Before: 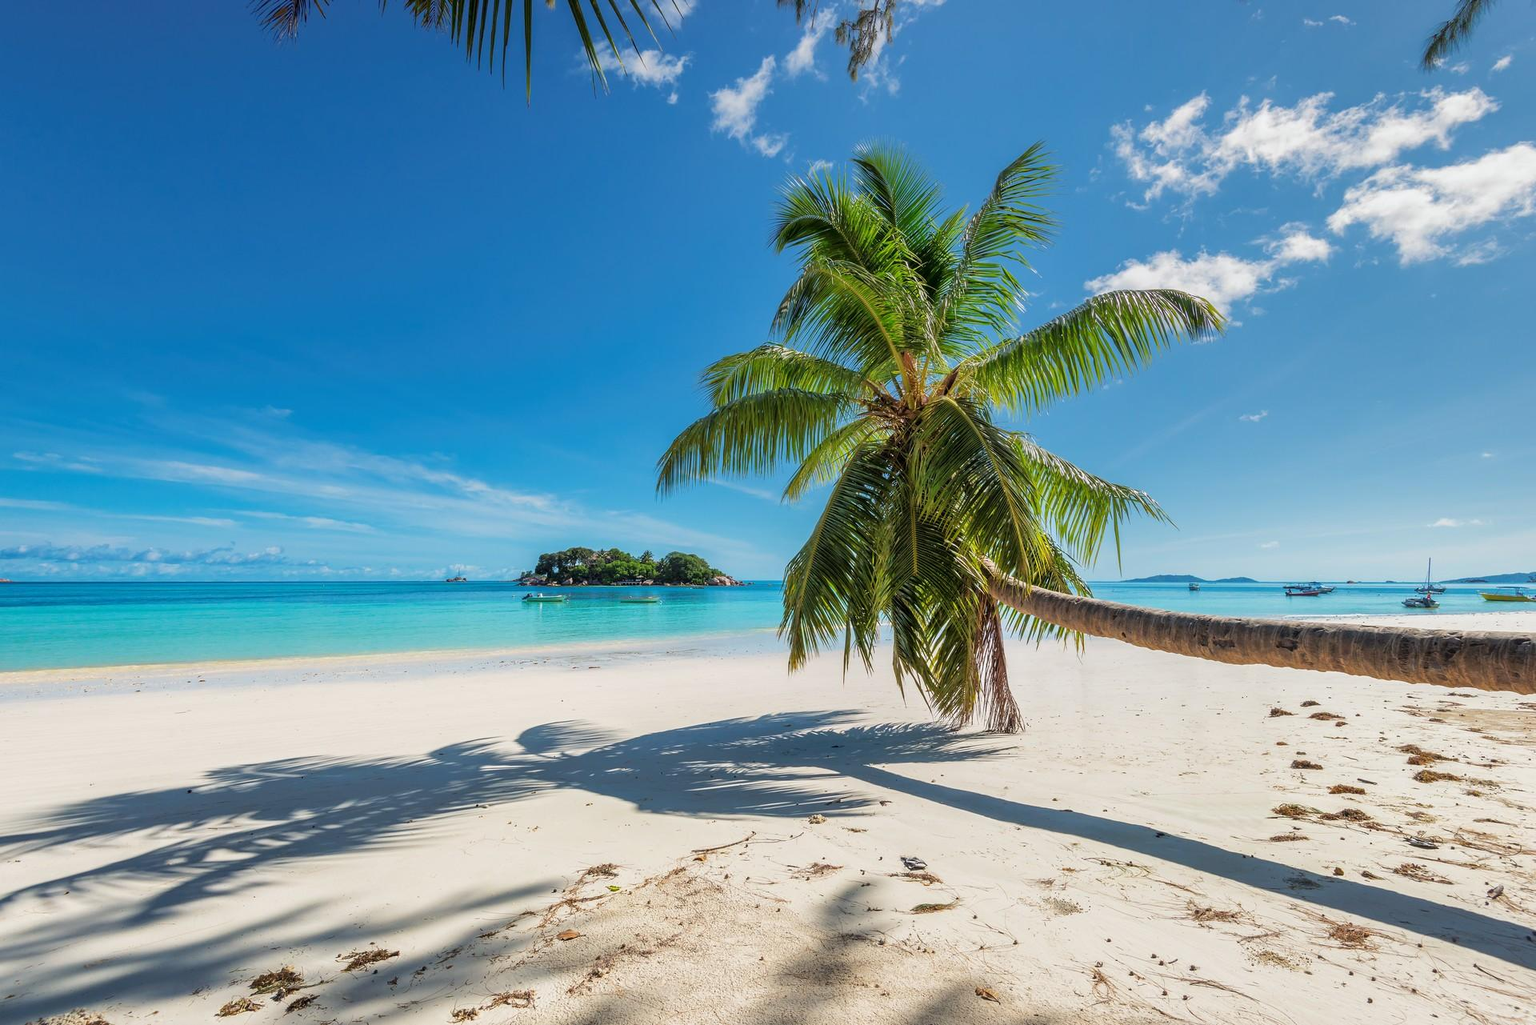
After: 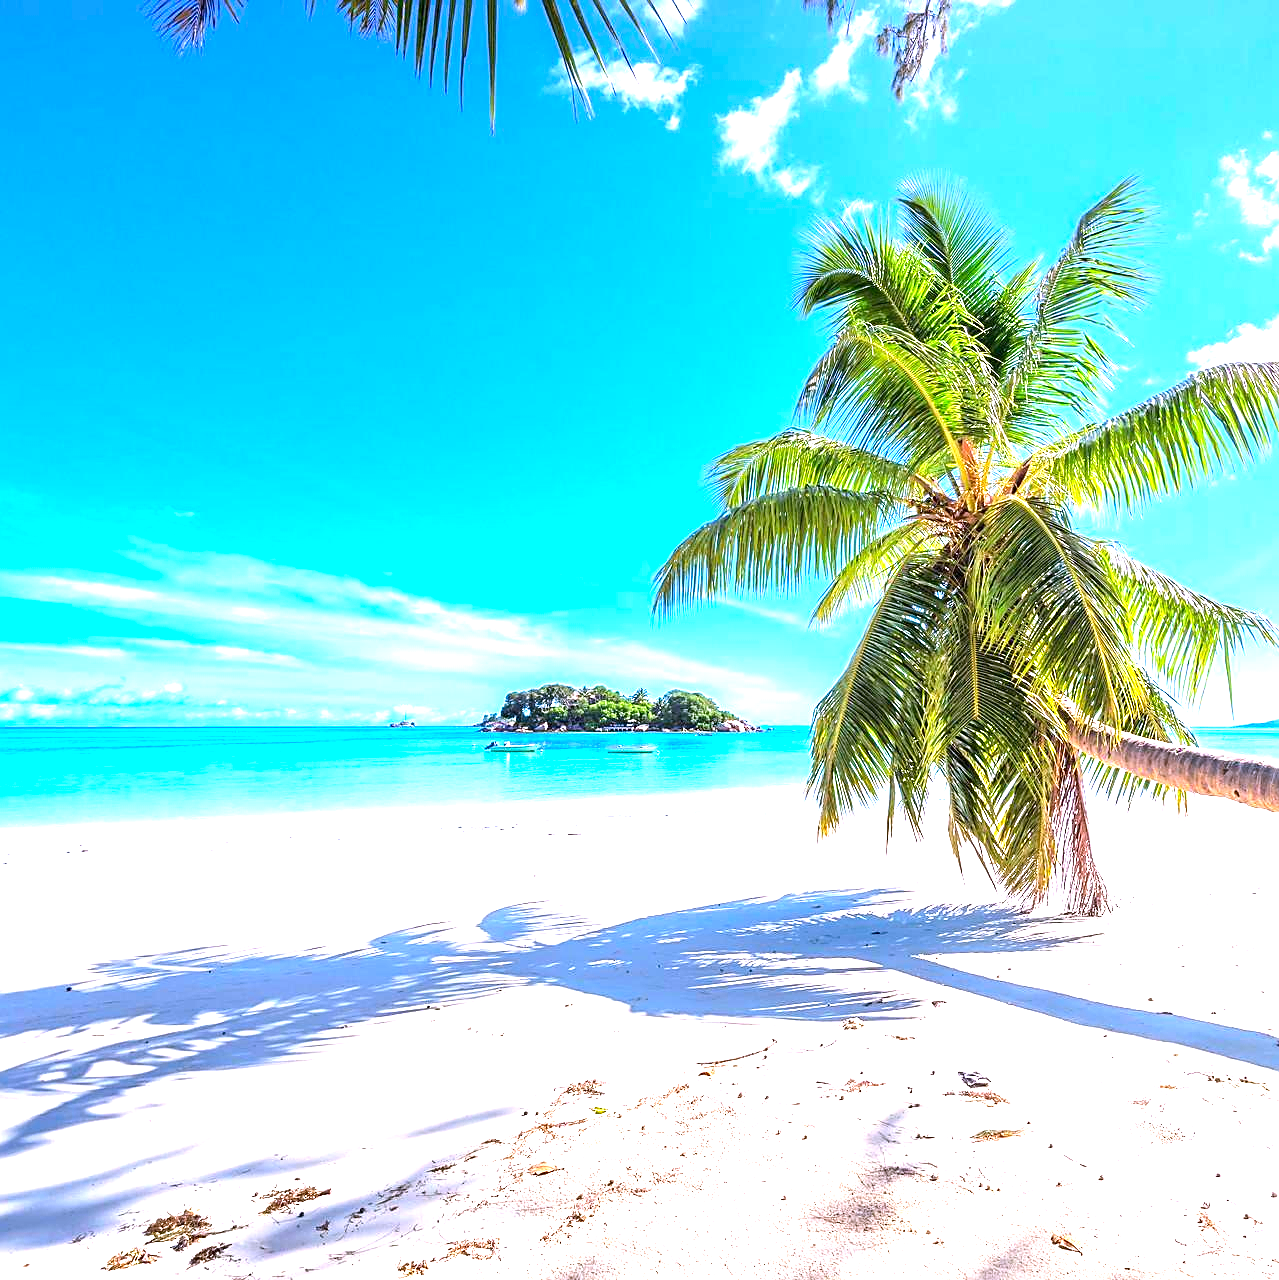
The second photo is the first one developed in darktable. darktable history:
contrast brightness saturation: saturation 0.13
sharpen: on, module defaults
crop and rotate: left 8.786%, right 24.548%
white balance: red 1.042, blue 1.17
exposure: black level correction 0, exposure 1.9 EV, compensate highlight preservation false
